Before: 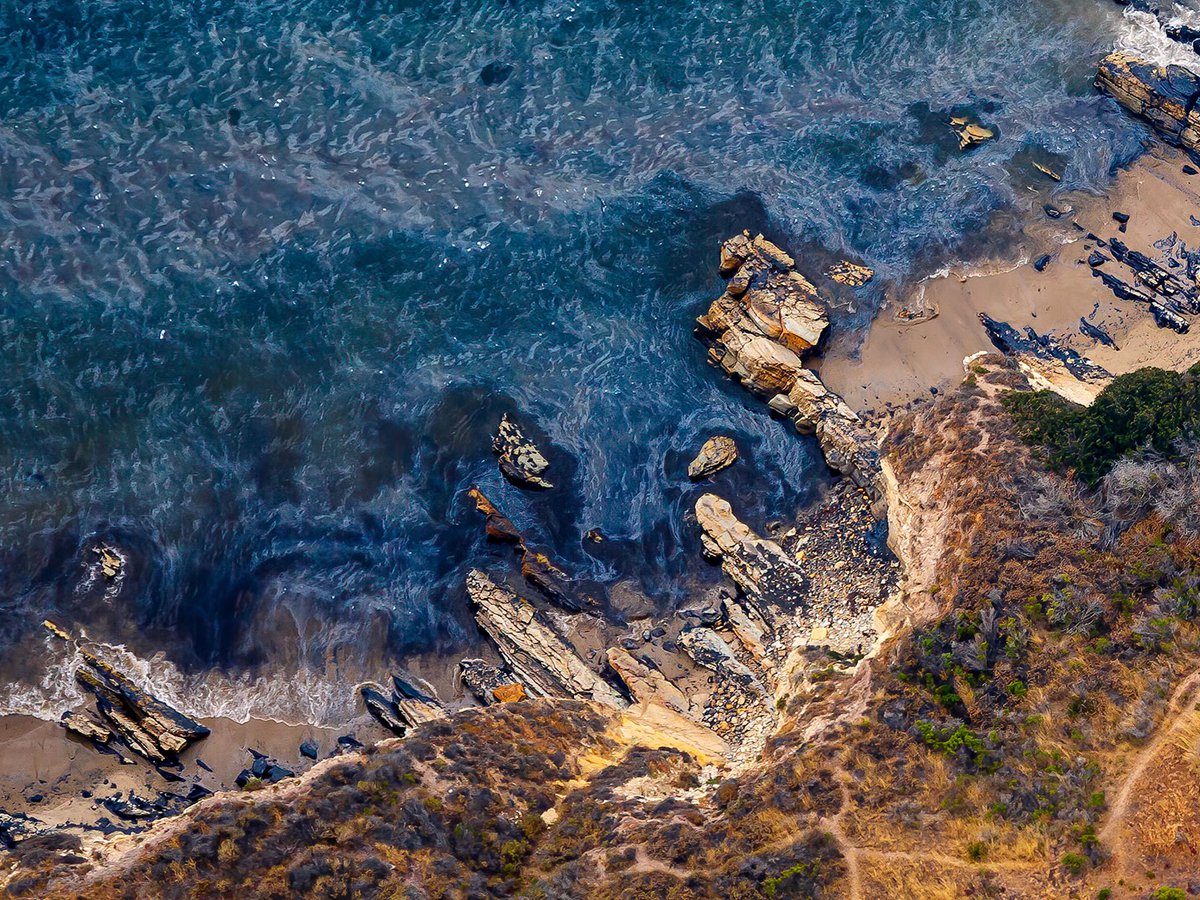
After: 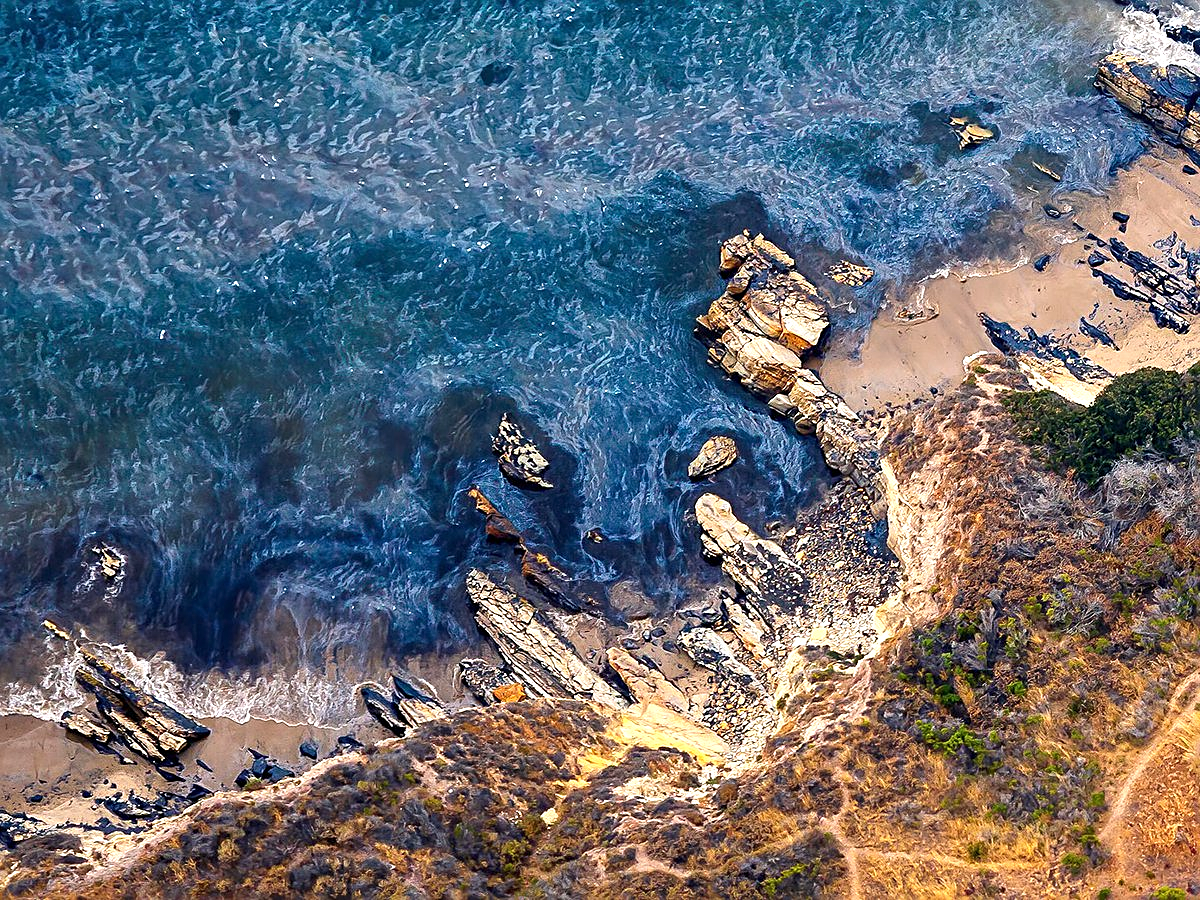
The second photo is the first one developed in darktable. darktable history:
exposure: exposure 0.648 EV, compensate highlight preservation false
sharpen: on, module defaults
